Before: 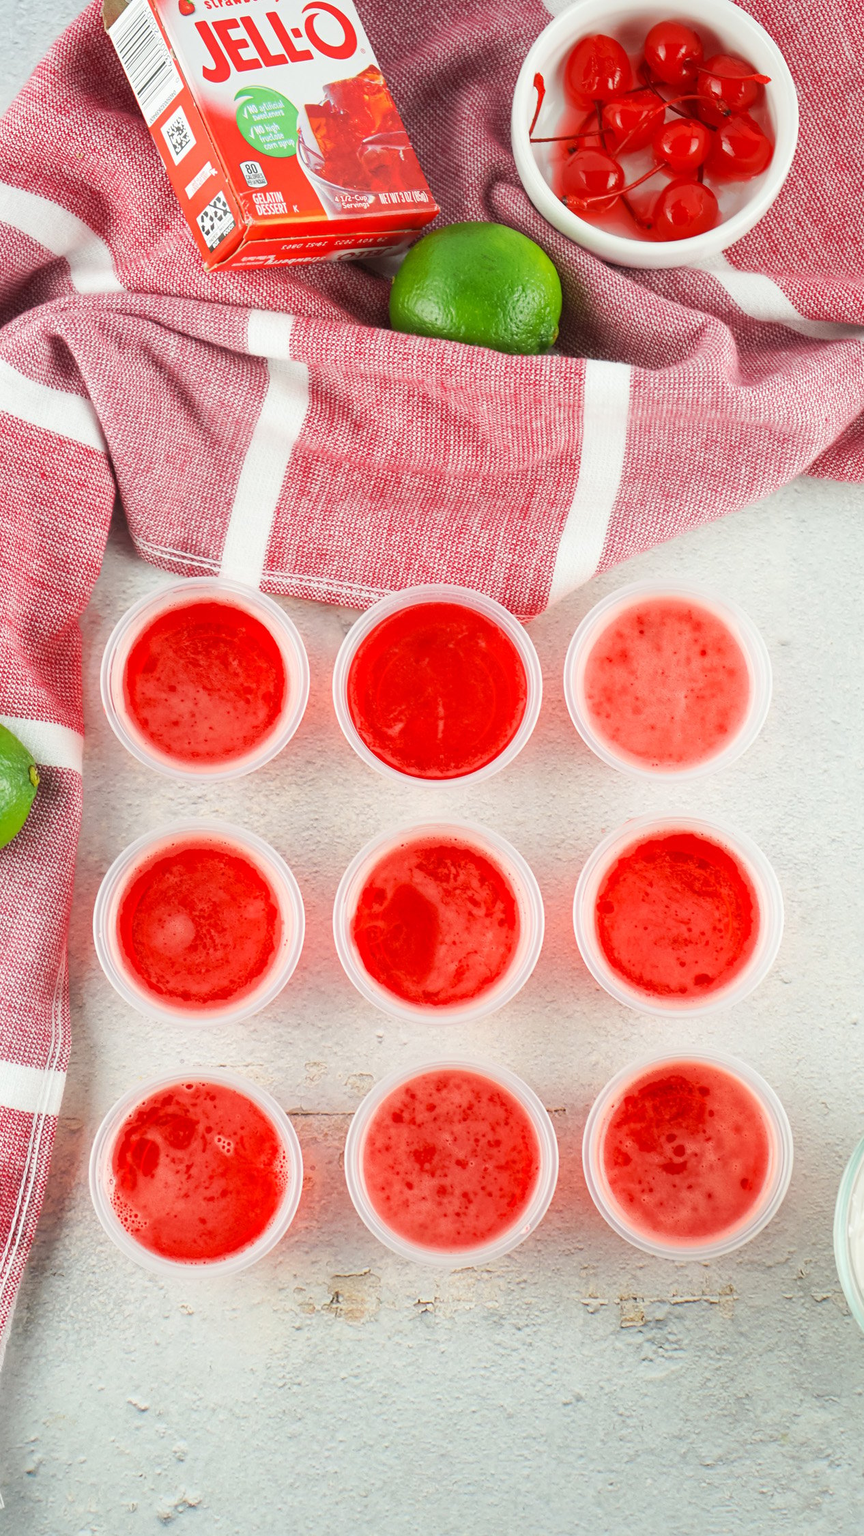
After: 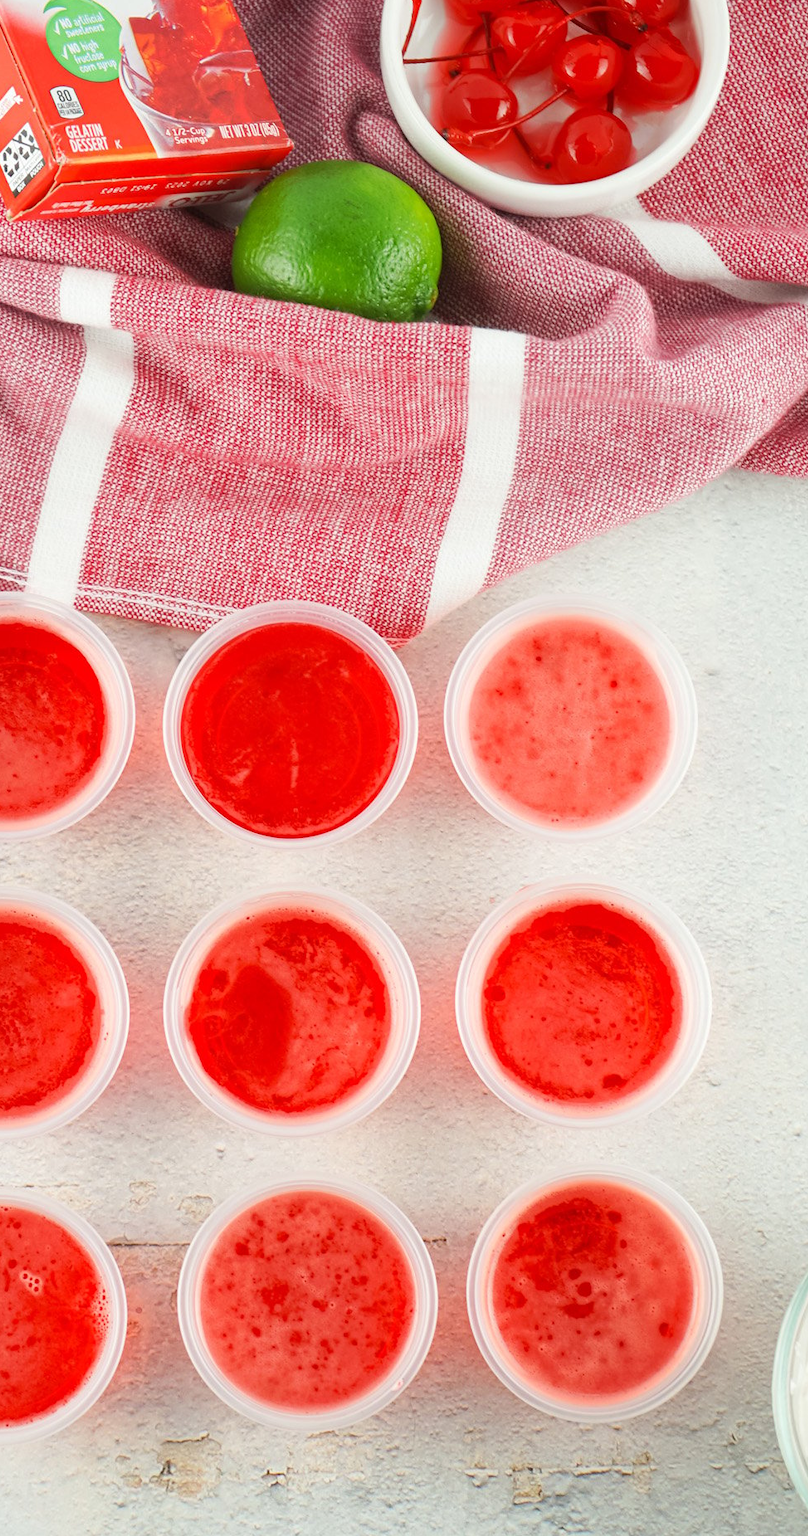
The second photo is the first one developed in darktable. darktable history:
crop: left 23.043%, top 5.867%, bottom 11.83%
